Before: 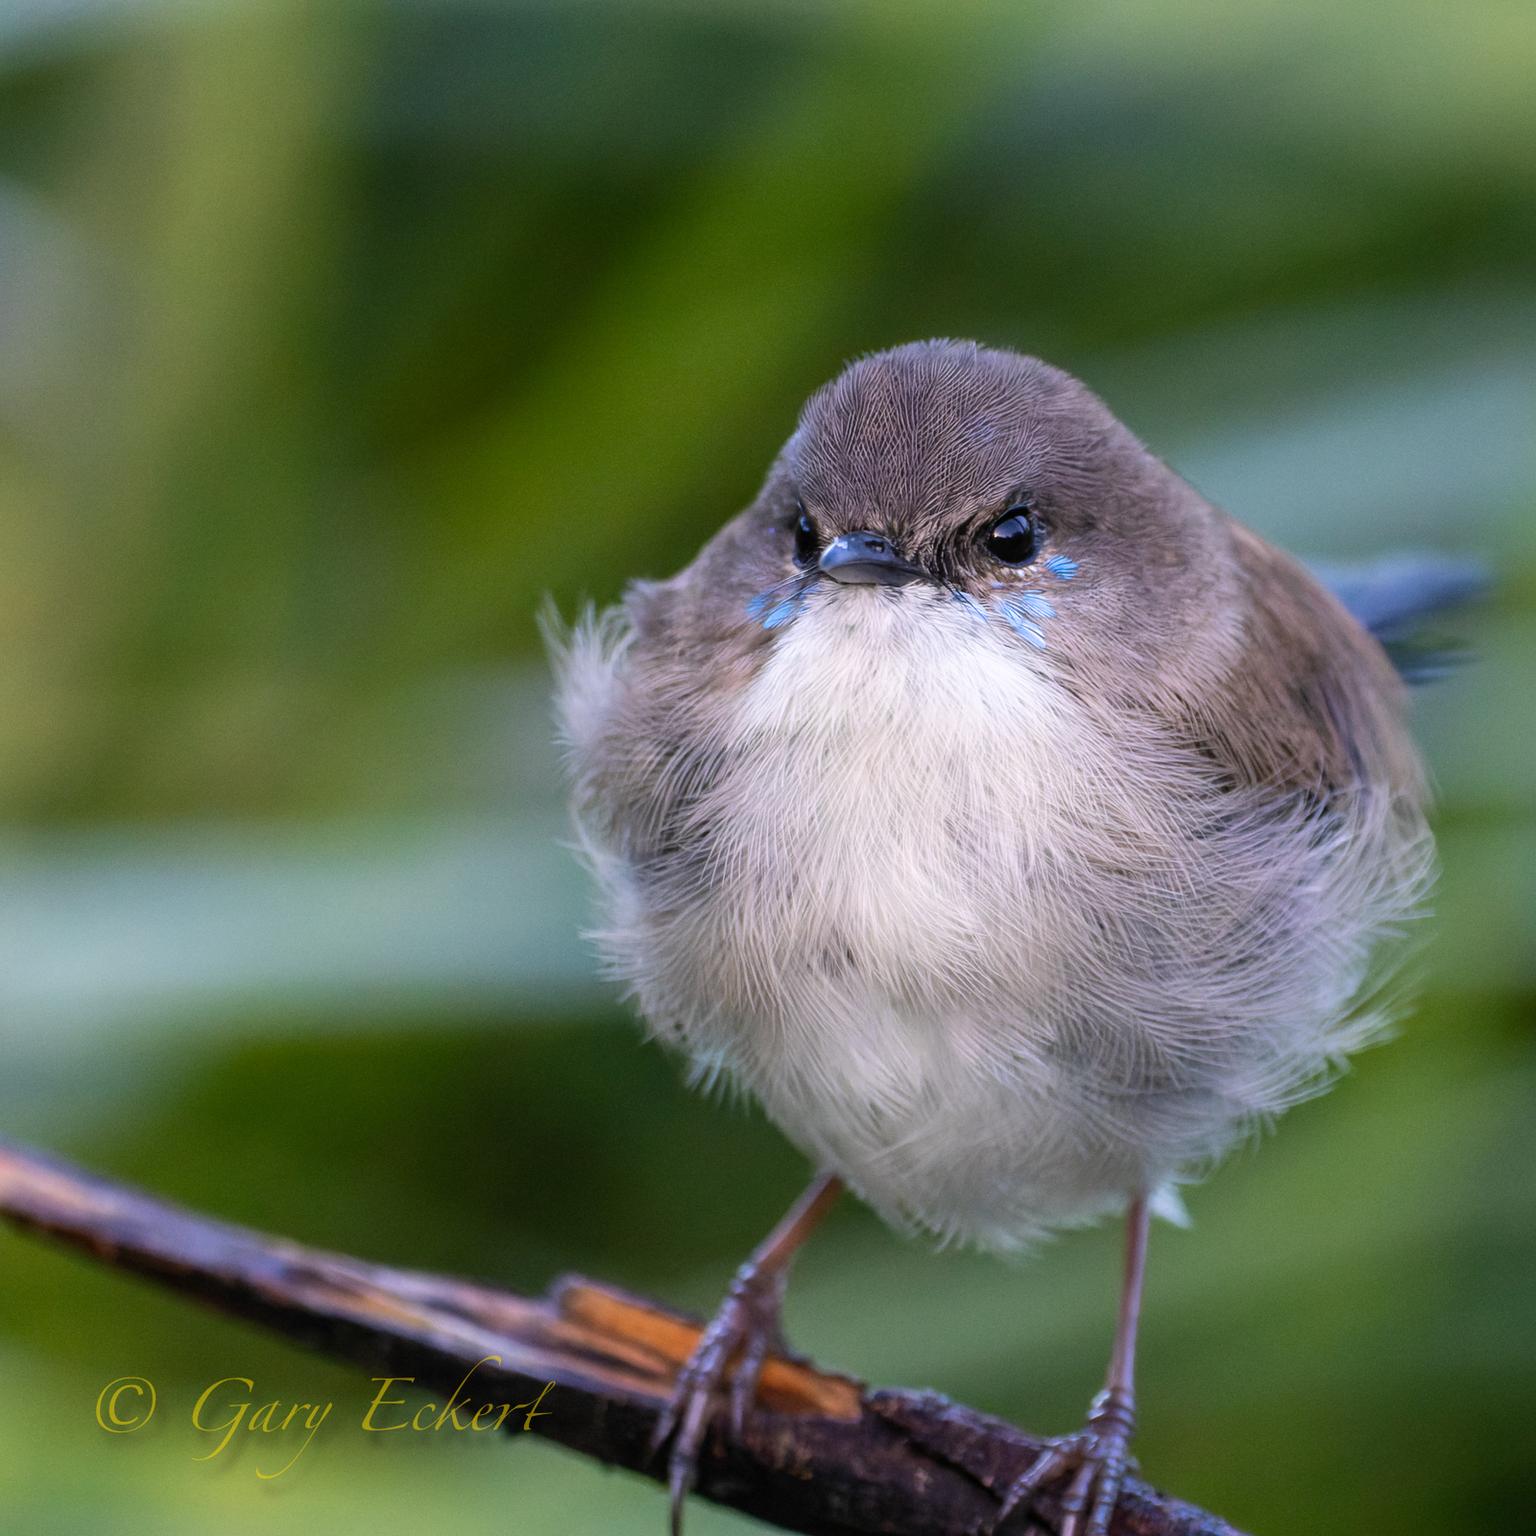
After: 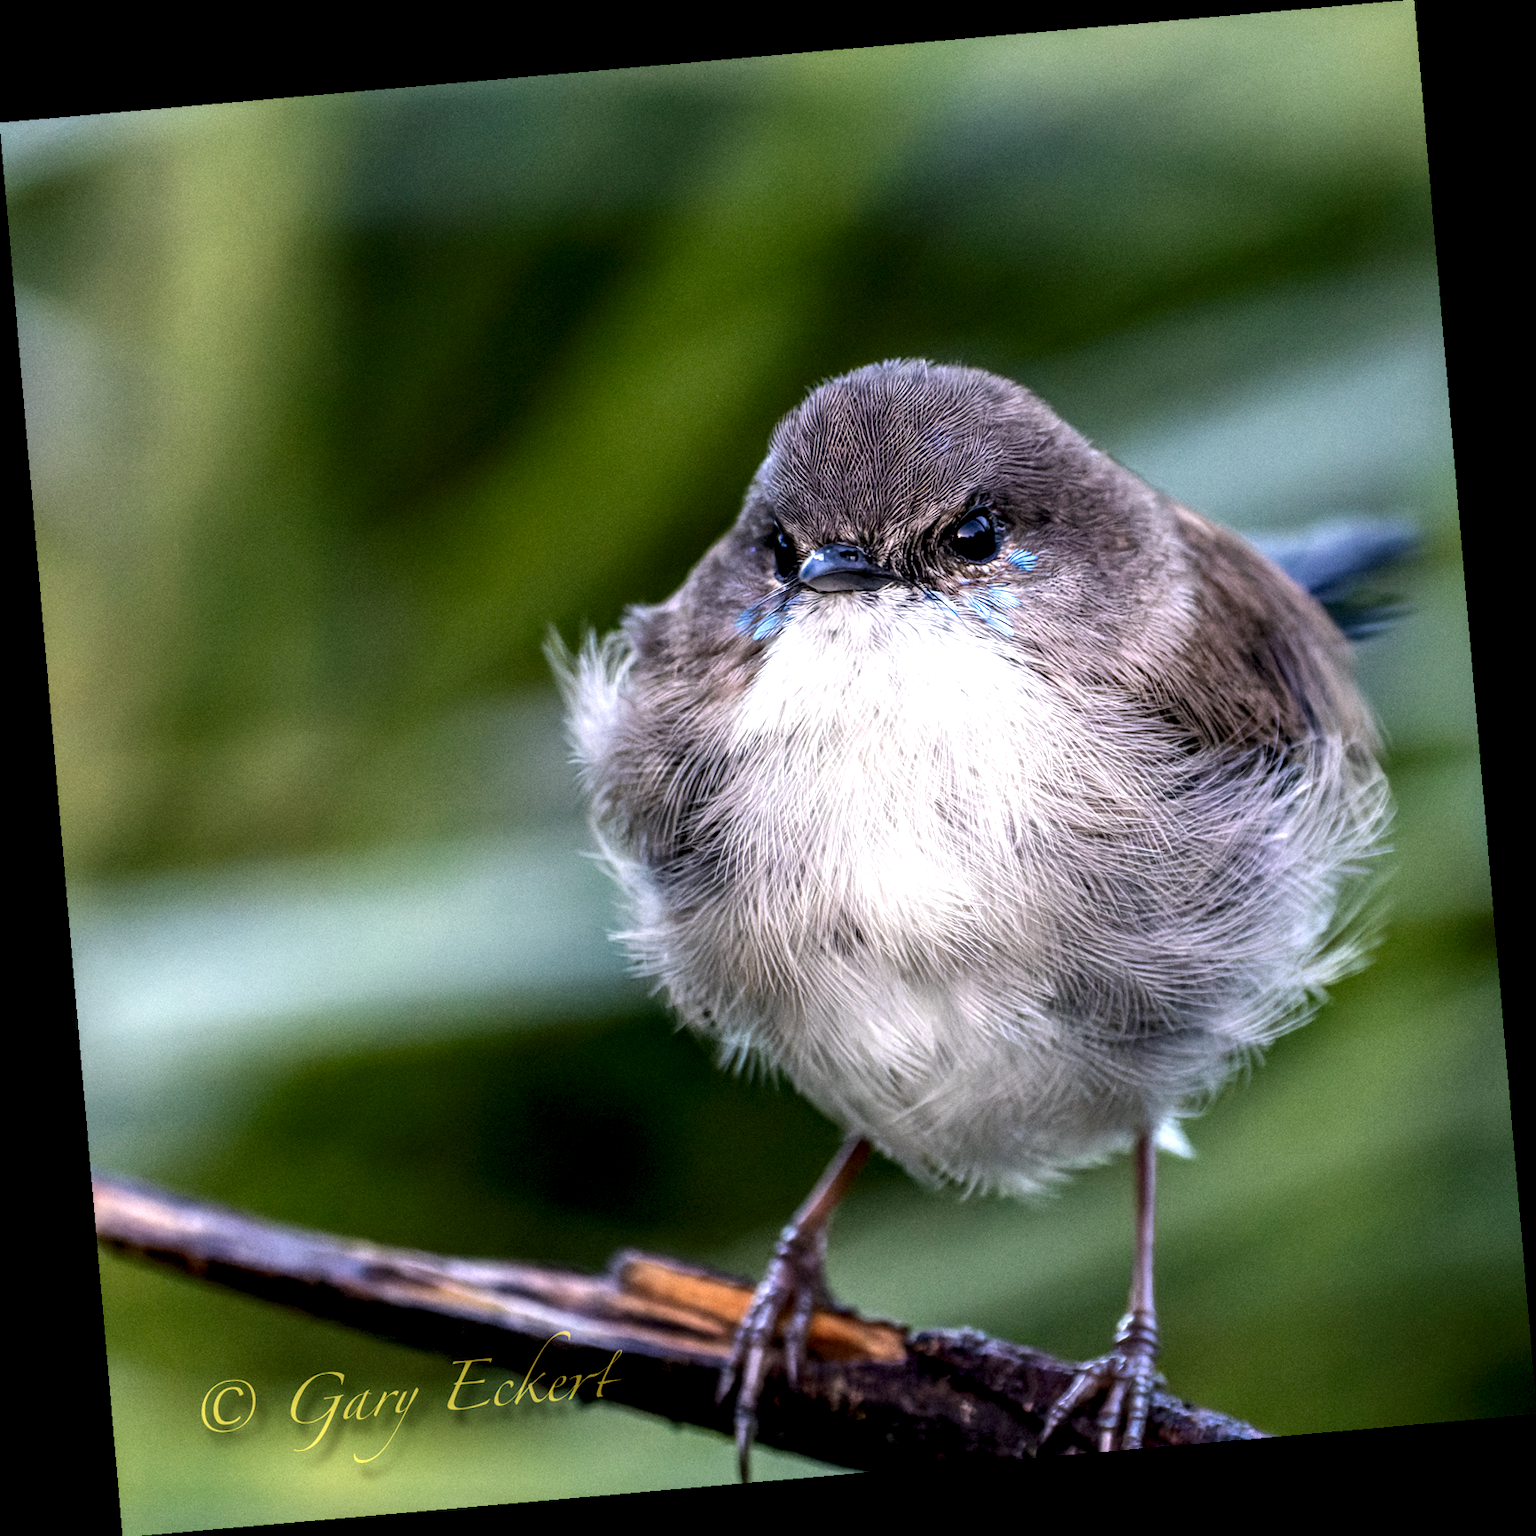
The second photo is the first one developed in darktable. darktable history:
local contrast: detail 203%
rotate and perspective: rotation -4.98°, automatic cropping off
contrast brightness saturation: brightness -0.09
